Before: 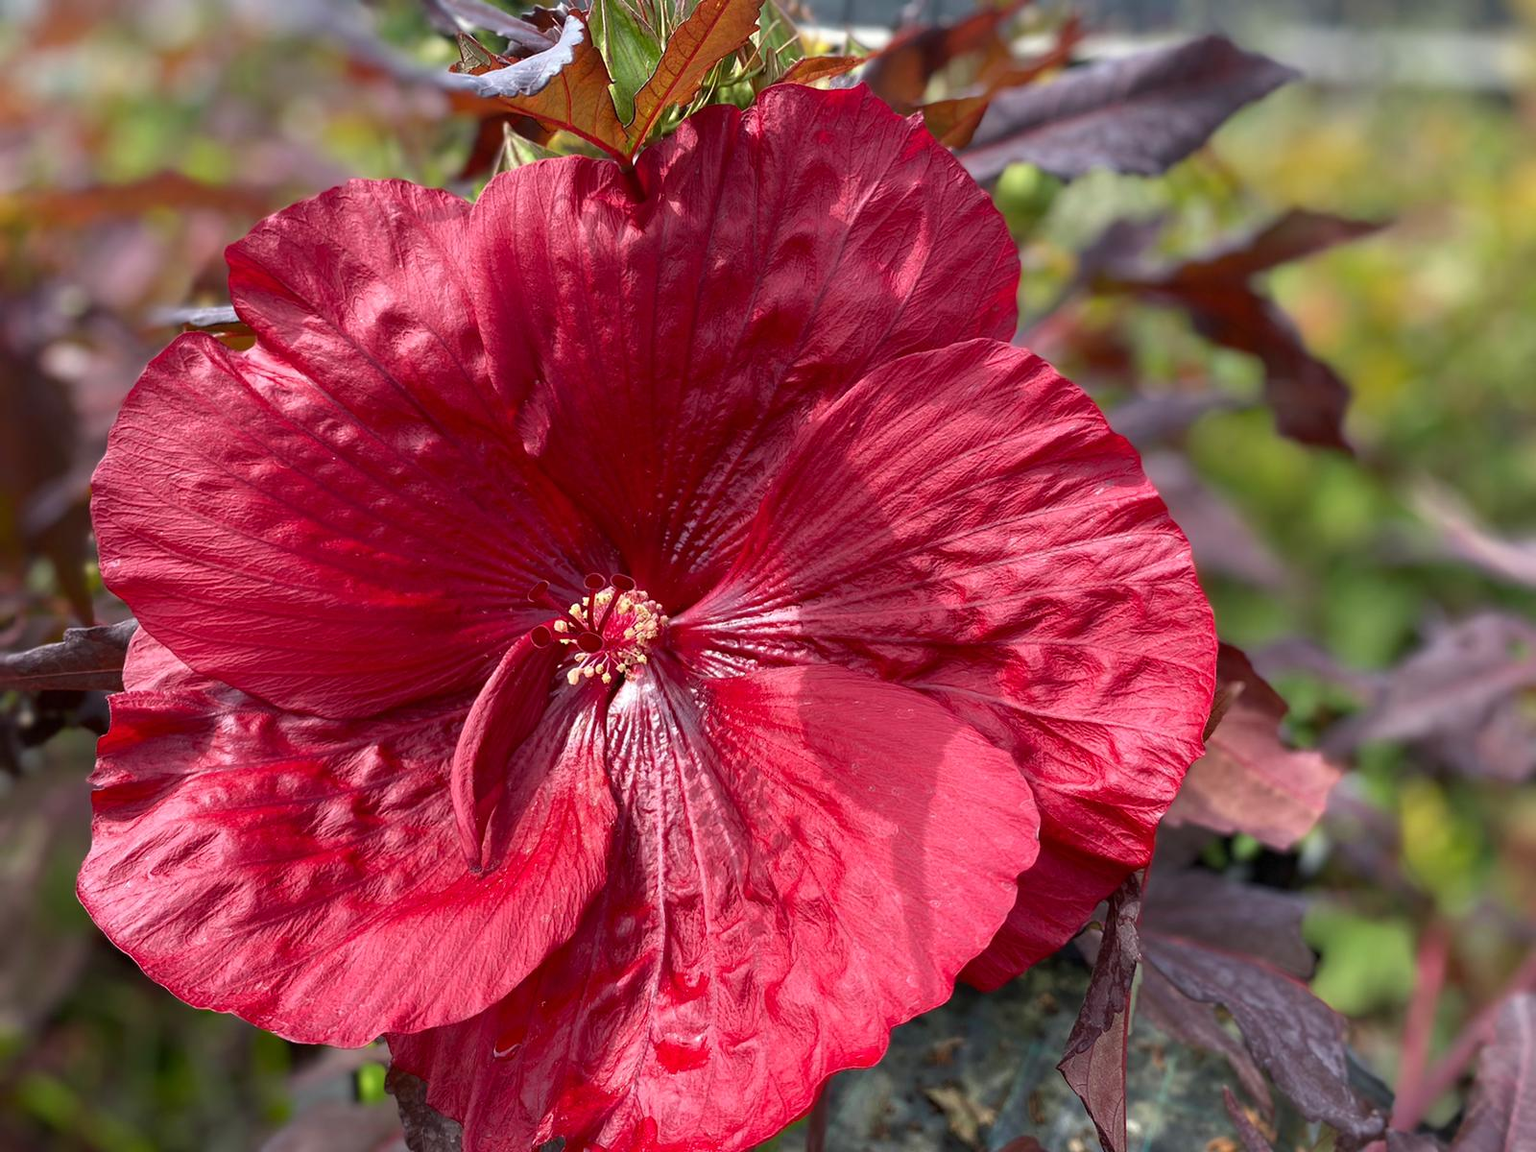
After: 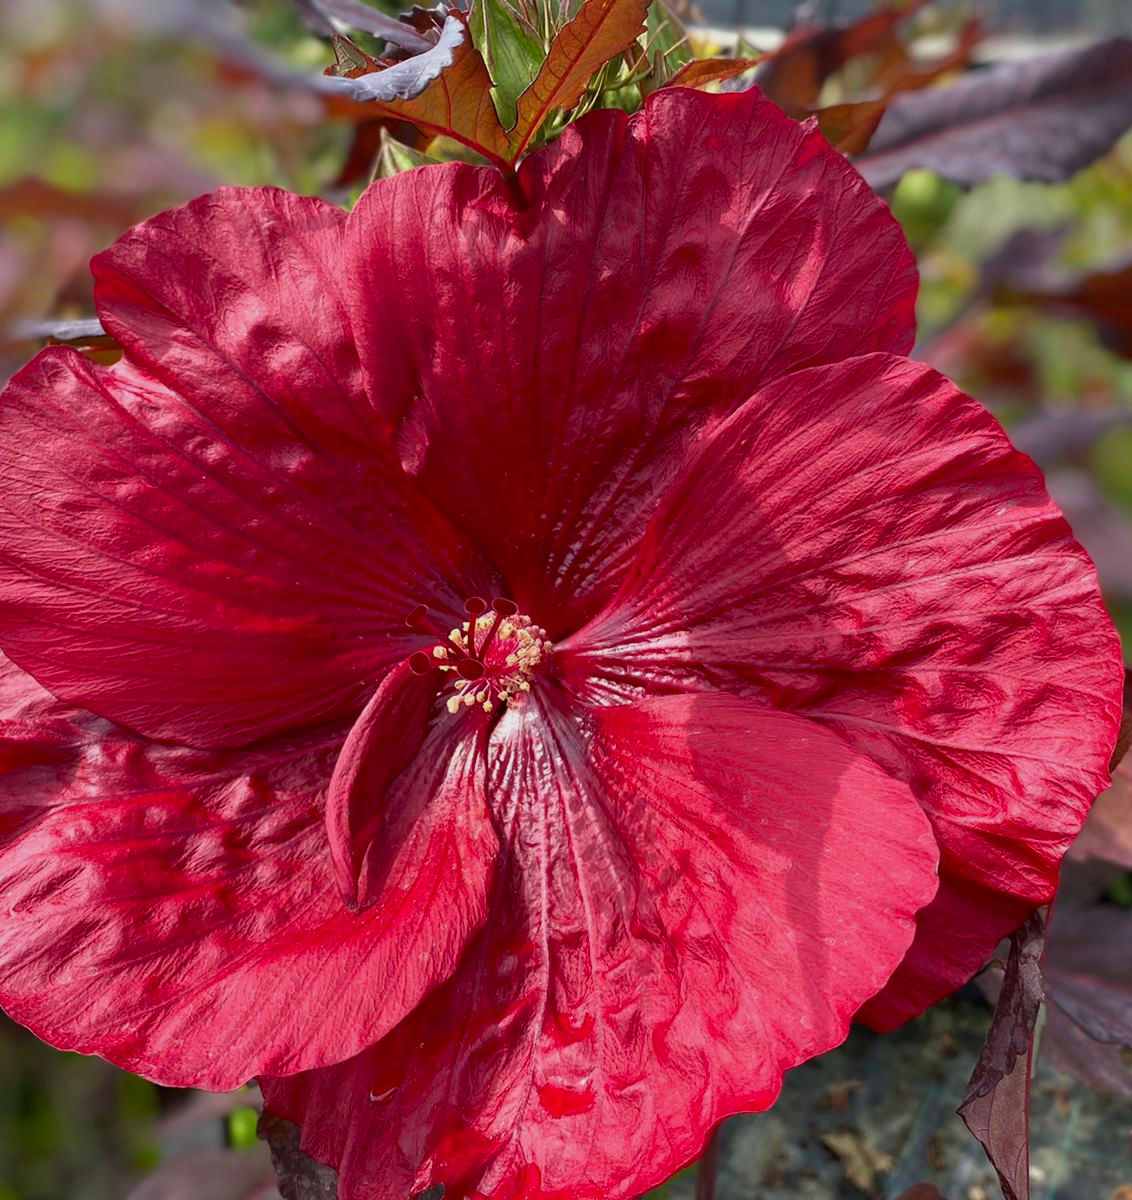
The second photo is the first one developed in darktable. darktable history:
crop and rotate: left 9.061%, right 20.142%
white balance: red 1.009, blue 0.985
shadows and highlights: radius 121.13, shadows 21.4, white point adjustment -9.72, highlights -14.39, soften with gaussian
